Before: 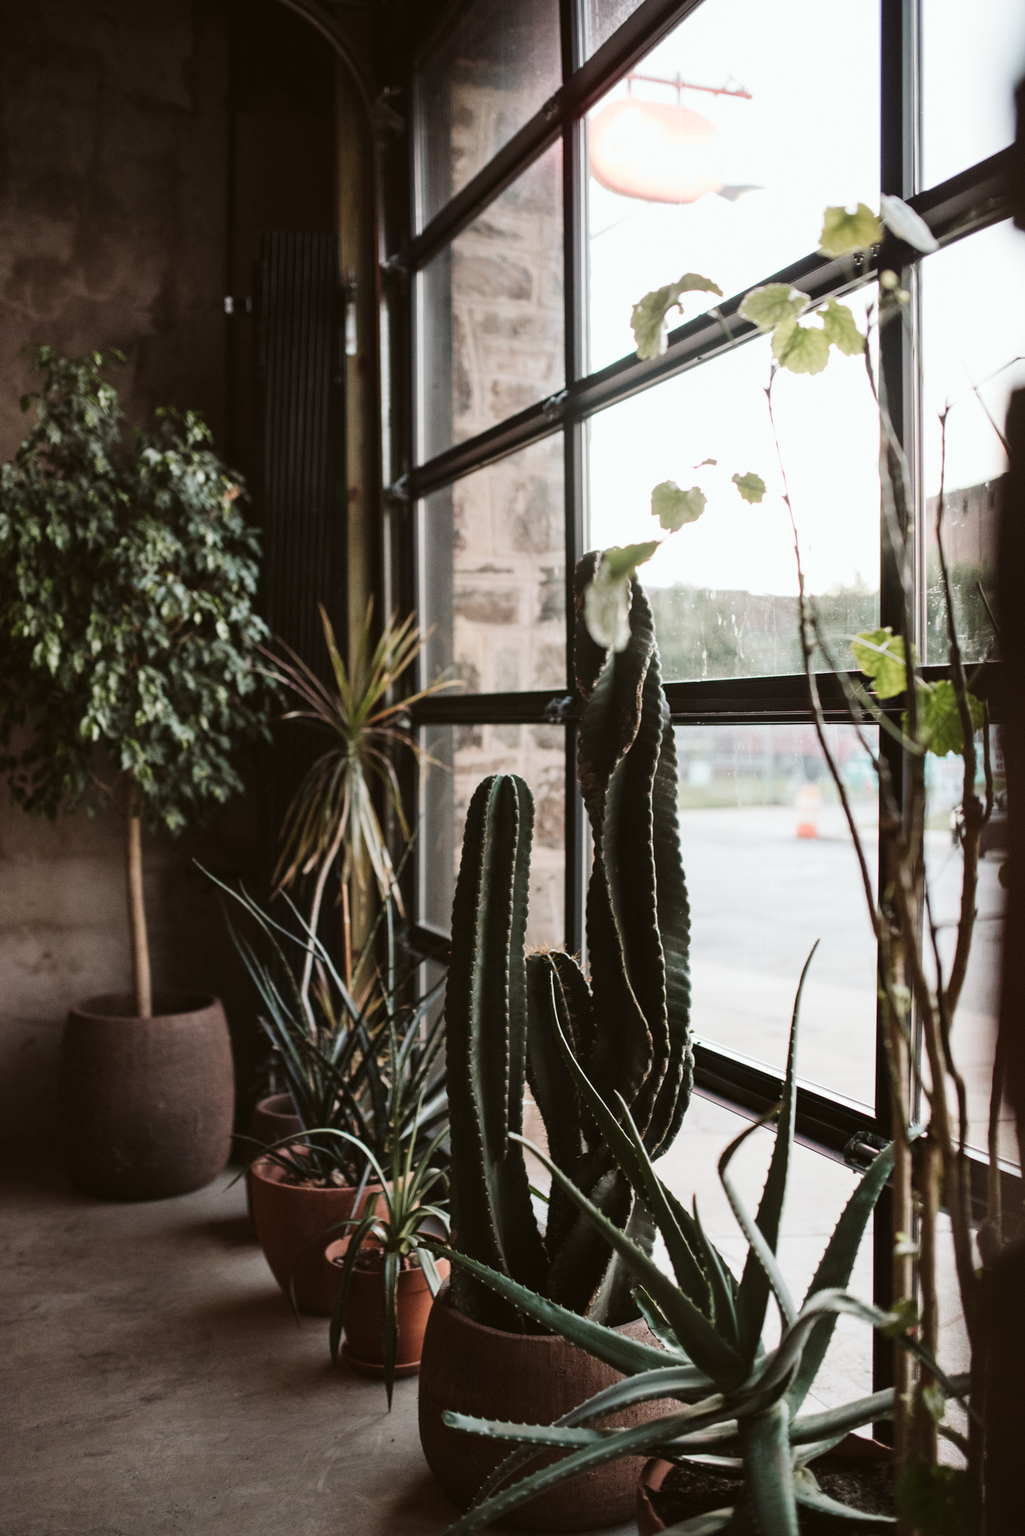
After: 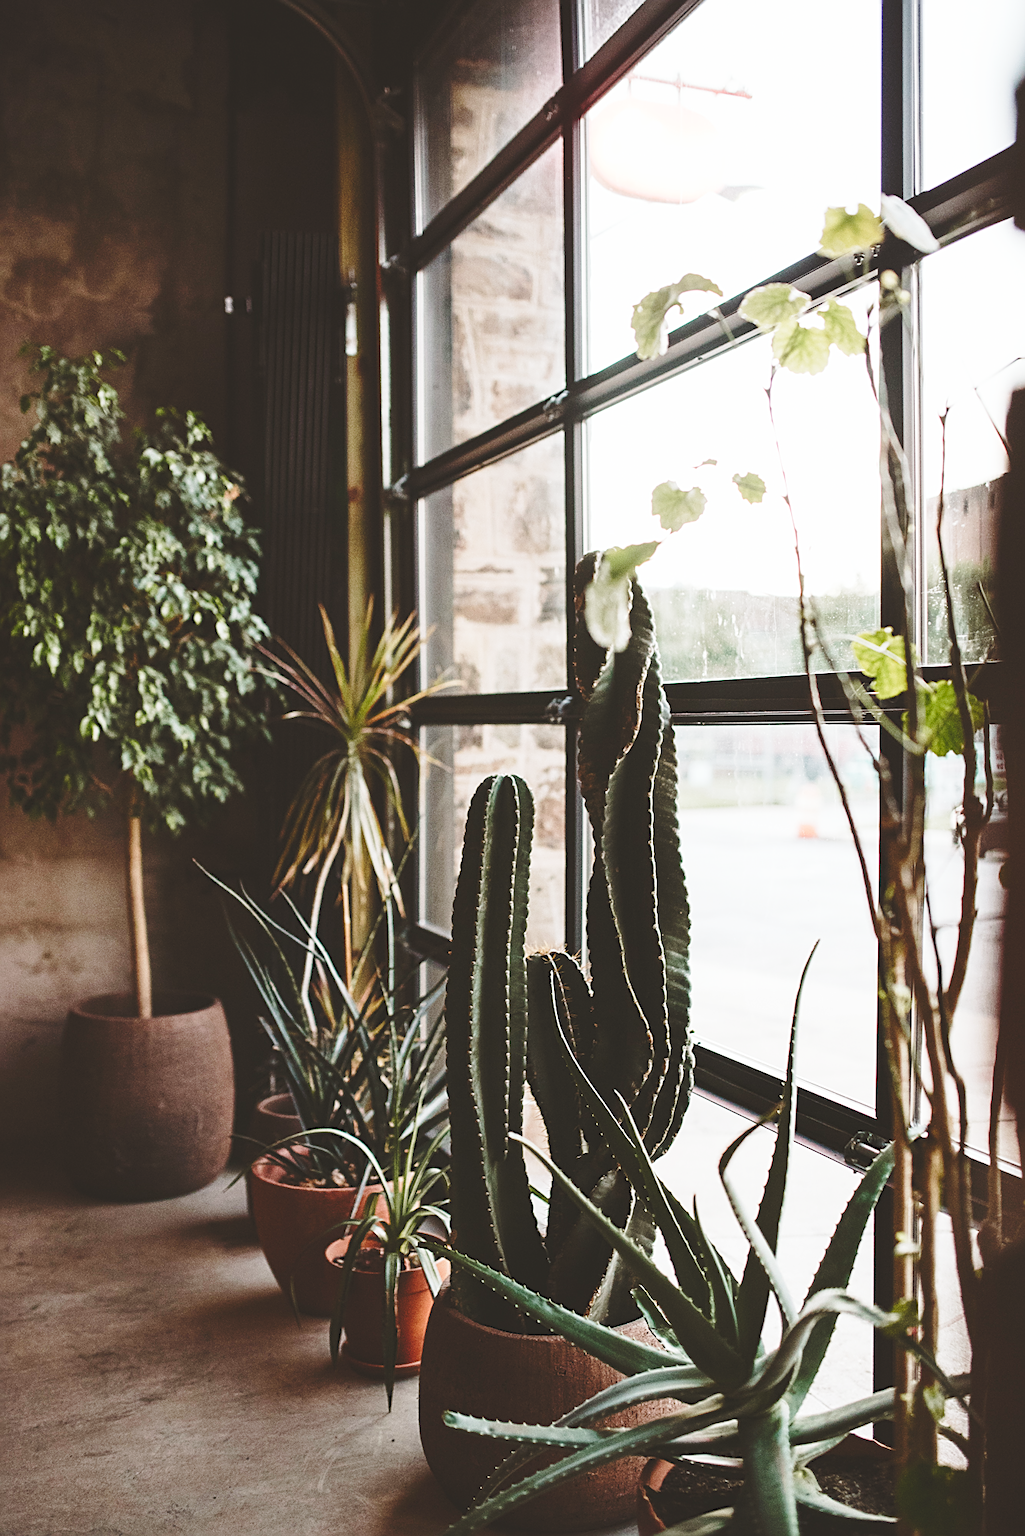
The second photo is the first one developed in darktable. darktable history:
sharpen: amount 0.737
tone curve: curves: ch0 [(0, 0) (0.003, 0.125) (0.011, 0.139) (0.025, 0.155) (0.044, 0.174) (0.069, 0.192) (0.1, 0.211) (0.136, 0.234) (0.177, 0.262) (0.224, 0.296) (0.277, 0.337) (0.335, 0.385) (0.399, 0.436) (0.468, 0.5) (0.543, 0.573) (0.623, 0.644) (0.709, 0.713) (0.801, 0.791) (0.898, 0.881) (1, 1)], color space Lab, independent channels, preserve colors none
base curve: curves: ch0 [(0, 0) (0.028, 0.03) (0.121, 0.232) (0.46, 0.748) (0.859, 0.968) (1, 1)], preserve colors none
